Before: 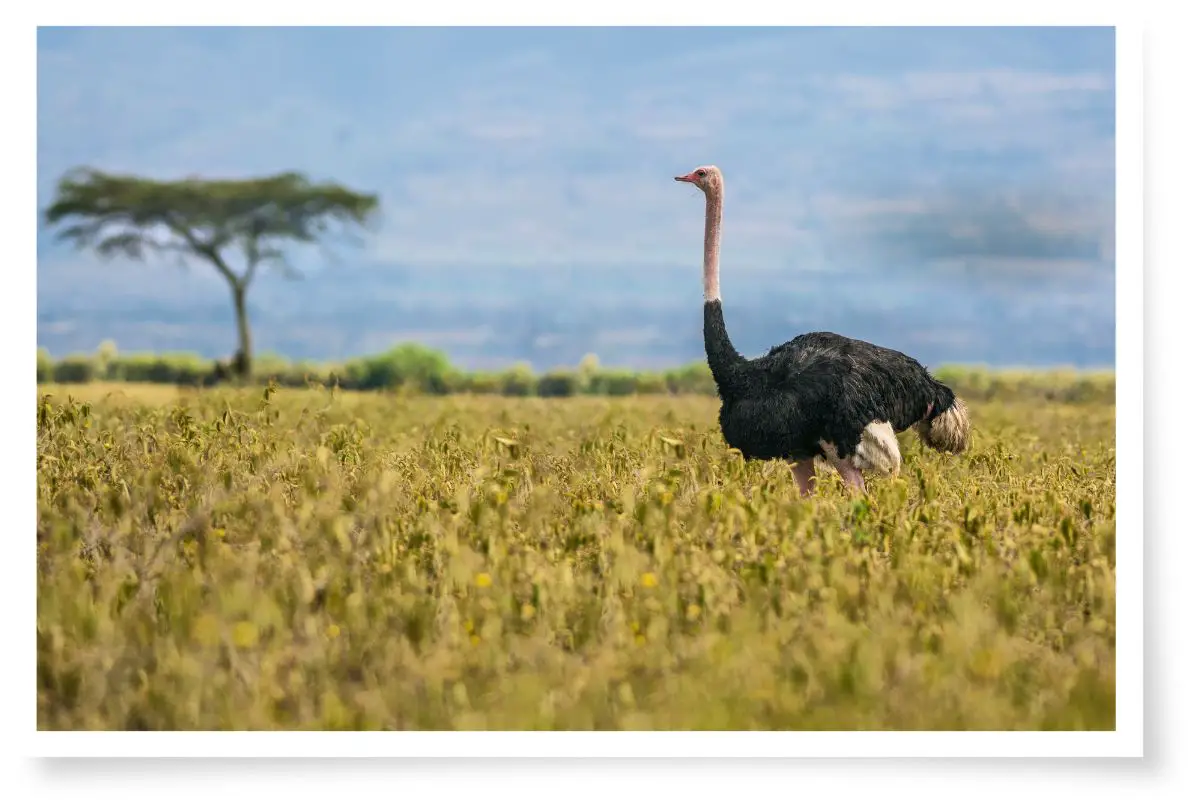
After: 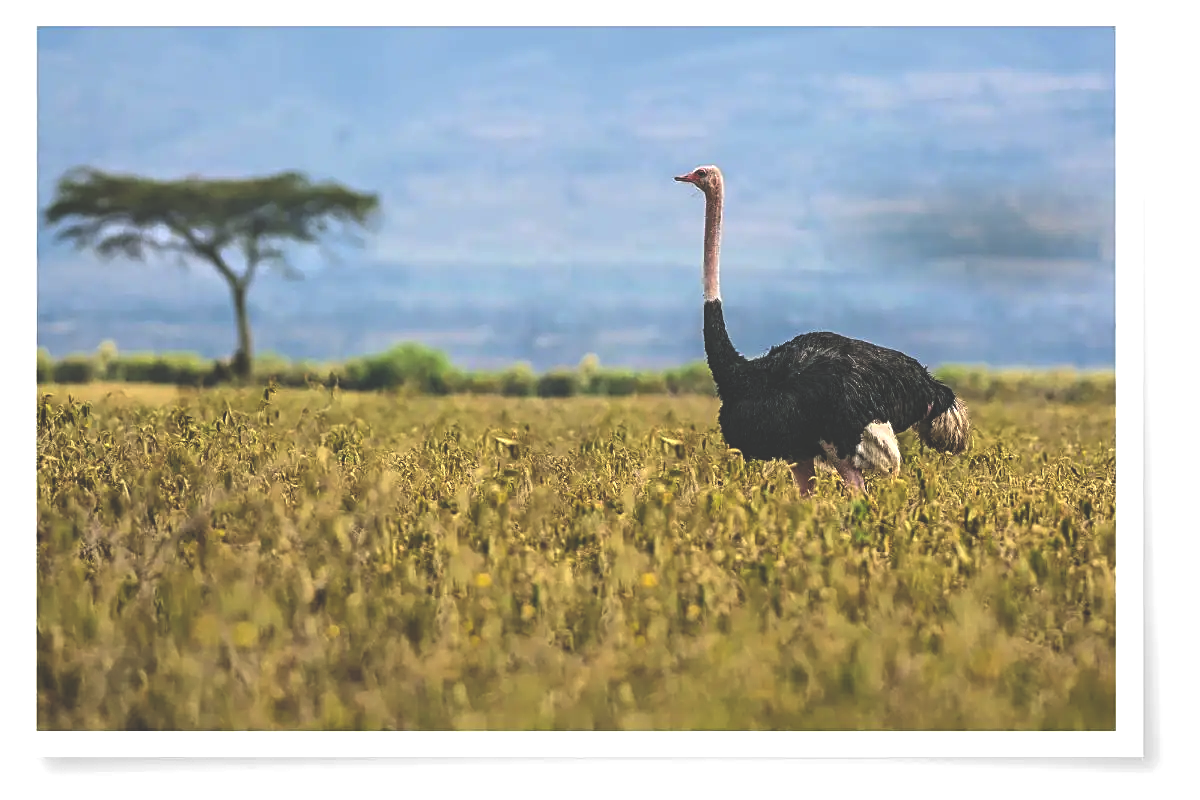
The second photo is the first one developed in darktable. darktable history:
shadows and highlights: radius 110.86, shadows 51.09, white point adjustment 9.16, highlights -4.17, highlights color adjustment 32.2%, soften with gaussian
sharpen: on, module defaults
rgb curve: curves: ch0 [(0, 0.186) (0.314, 0.284) (0.775, 0.708) (1, 1)], compensate middle gray true, preserve colors none
